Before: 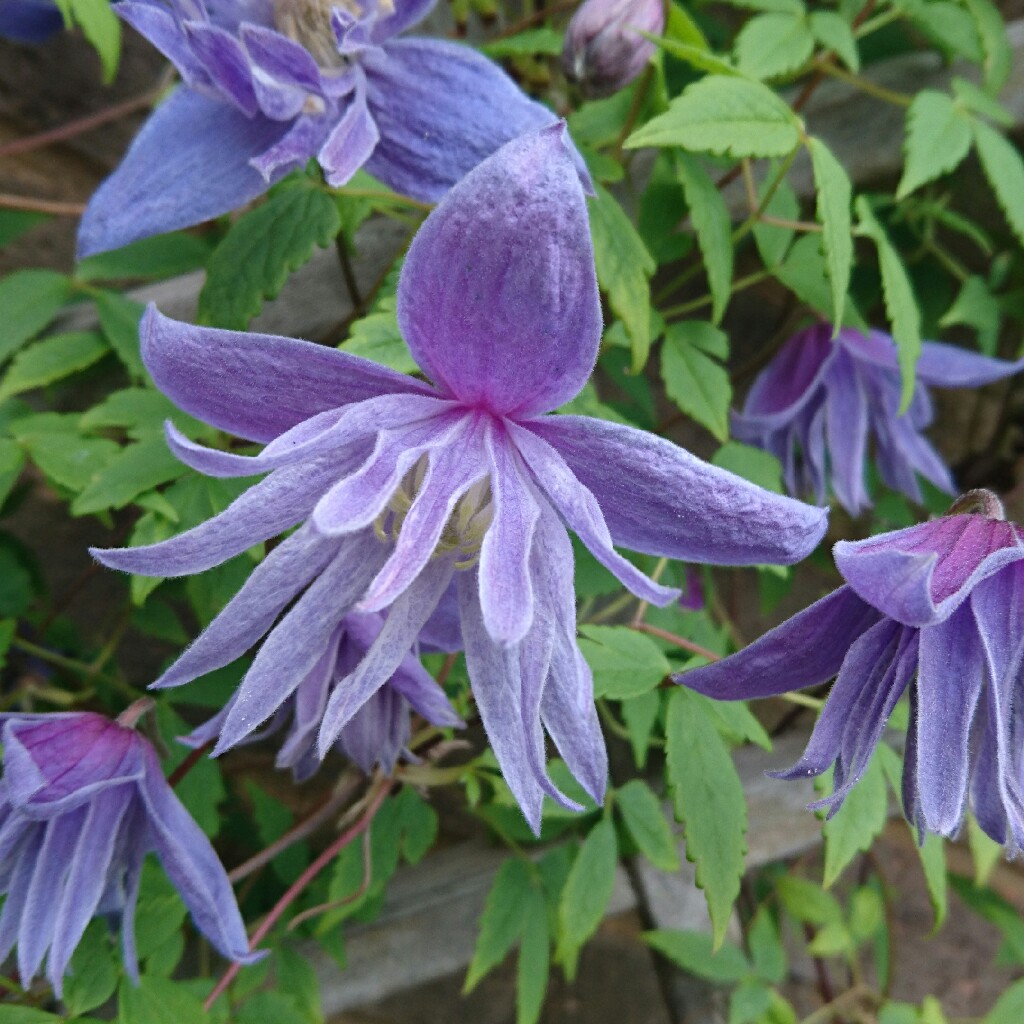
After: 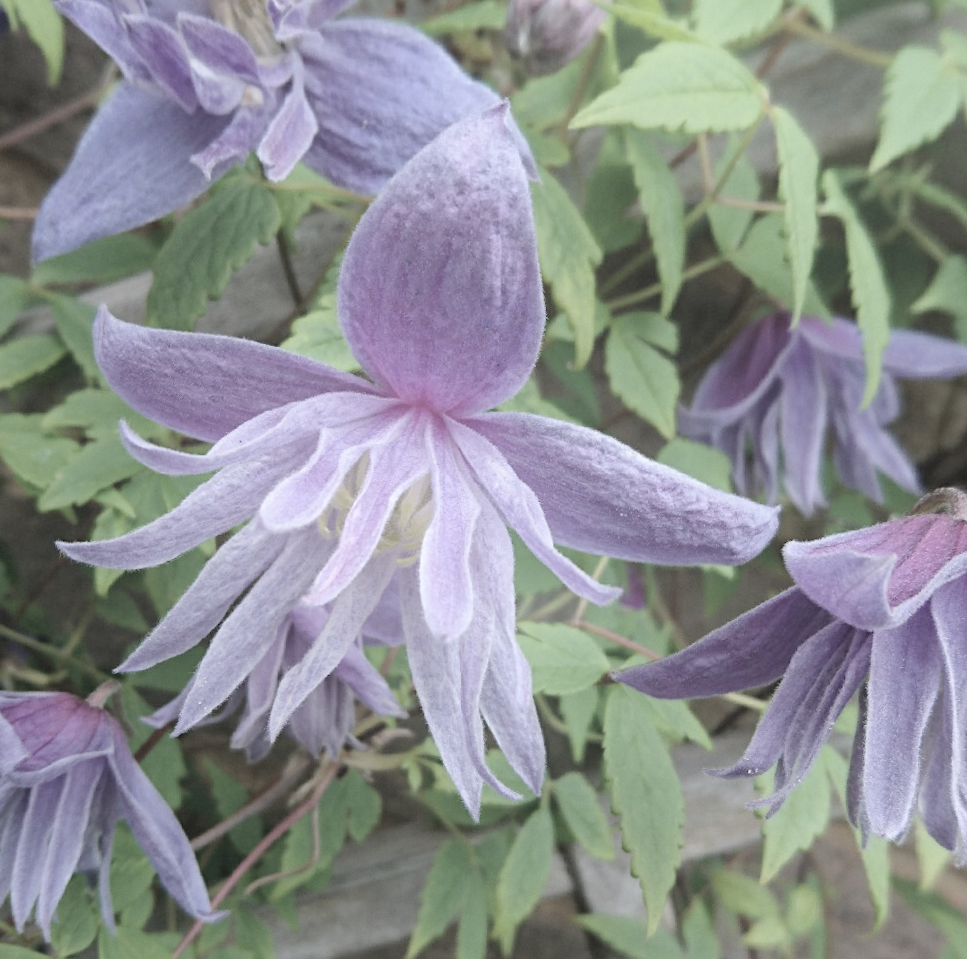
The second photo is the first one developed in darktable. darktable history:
contrast brightness saturation: brightness 0.18, saturation -0.5
rotate and perspective: rotation 0.062°, lens shift (vertical) 0.115, lens shift (horizontal) -0.133, crop left 0.047, crop right 0.94, crop top 0.061, crop bottom 0.94
bloom: threshold 82.5%, strength 16.25%
